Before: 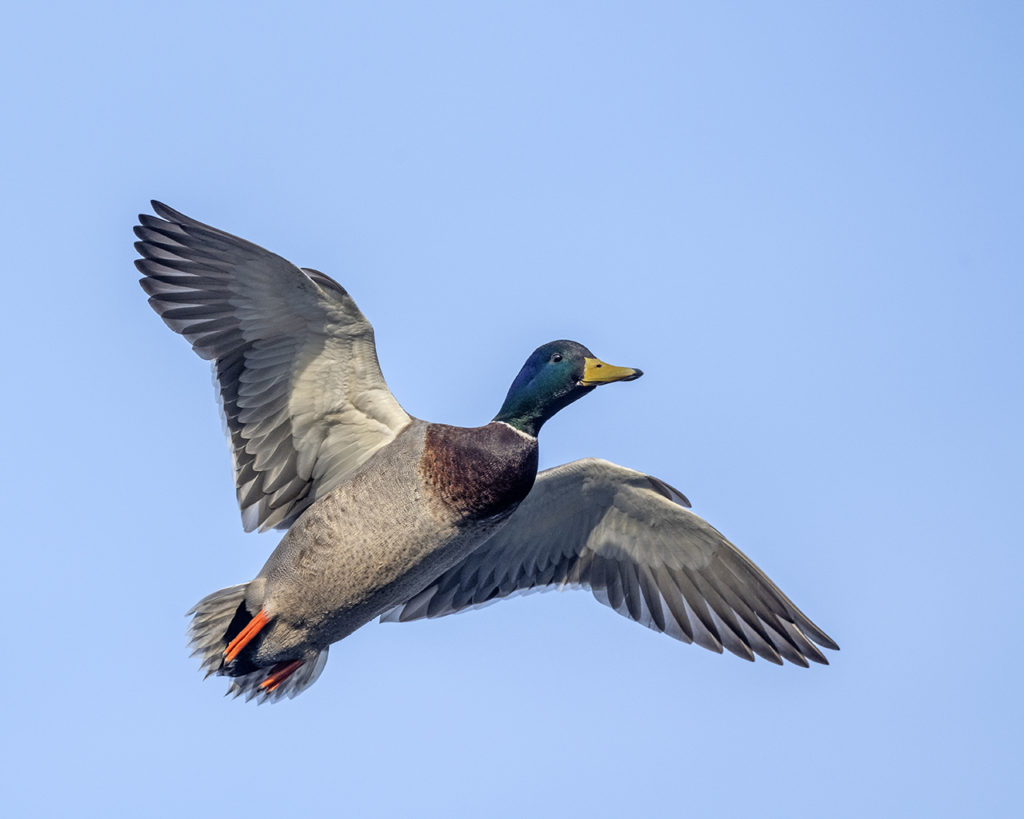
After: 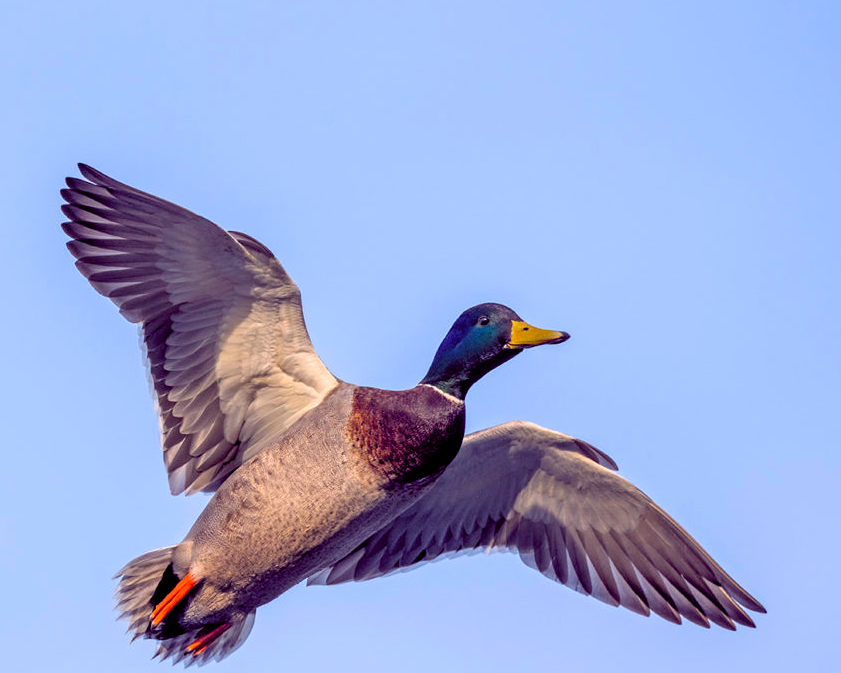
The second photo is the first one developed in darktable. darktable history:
color balance rgb: shadows lift › chroma 6.43%, shadows lift › hue 305.74°, highlights gain › chroma 2.43%, highlights gain › hue 35.74°, global offset › chroma 0.28%, global offset › hue 320.29°, linear chroma grading › global chroma 5.5%, perceptual saturation grading › global saturation 30%, contrast 5.15%
crop and rotate: left 7.196%, top 4.574%, right 10.605%, bottom 13.178%
